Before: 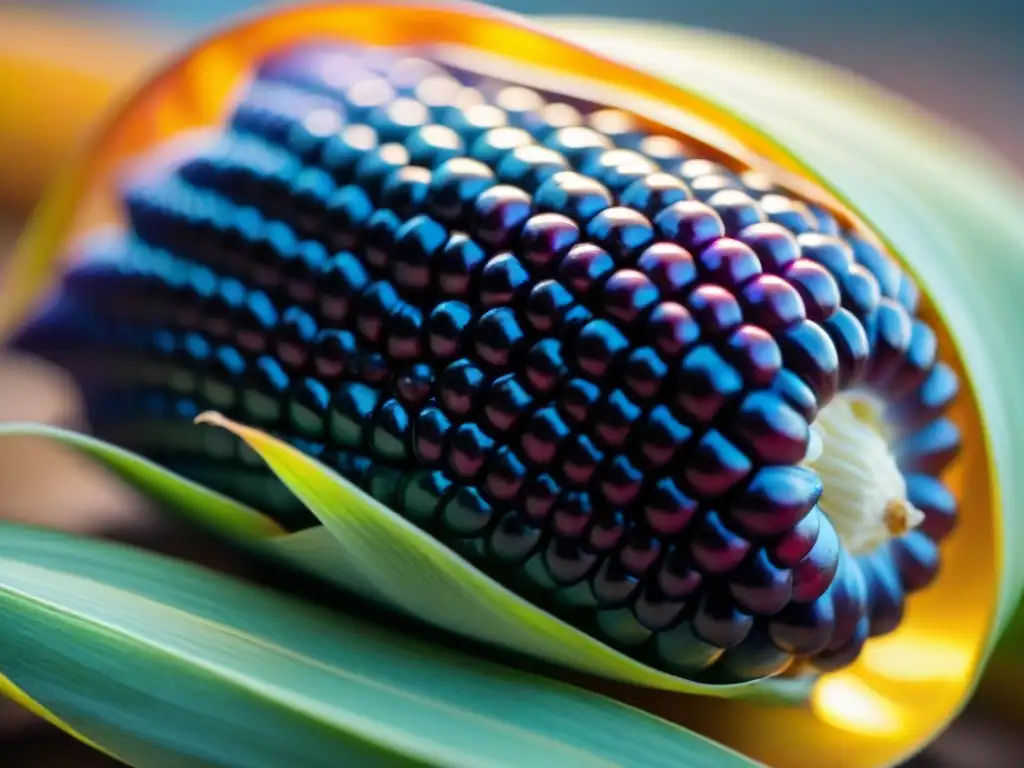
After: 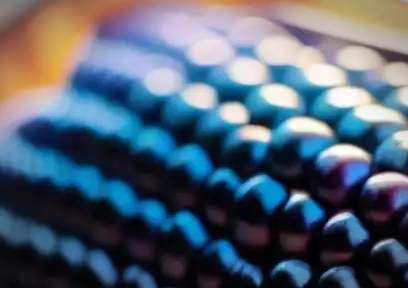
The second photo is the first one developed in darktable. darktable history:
crop: left 15.705%, top 5.432%, right 44.164%, bottom 56.667%
vignetting: fall-off start 78.57%, width/height ratio 1.328
